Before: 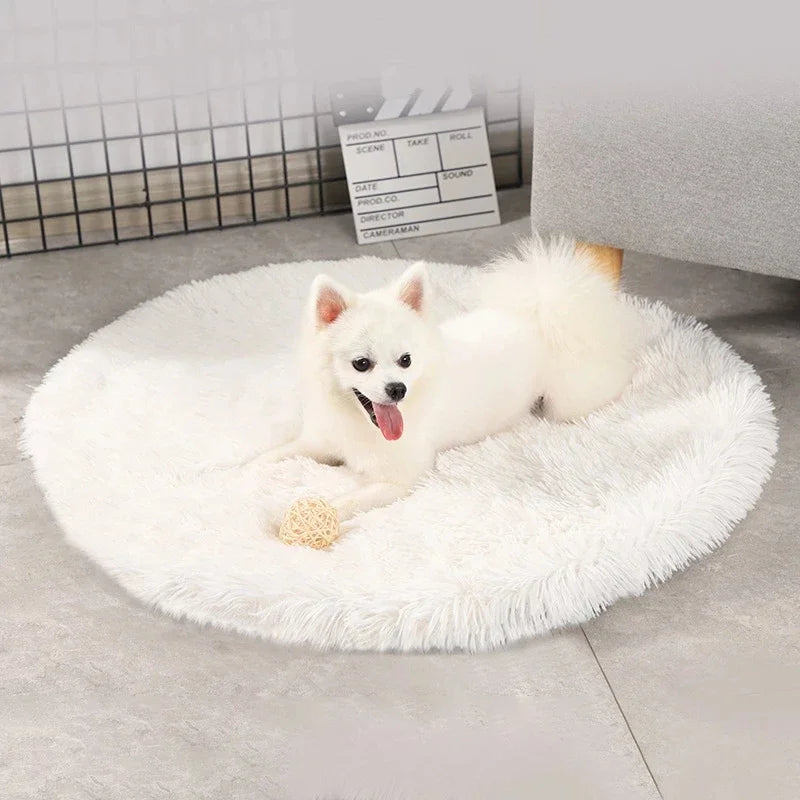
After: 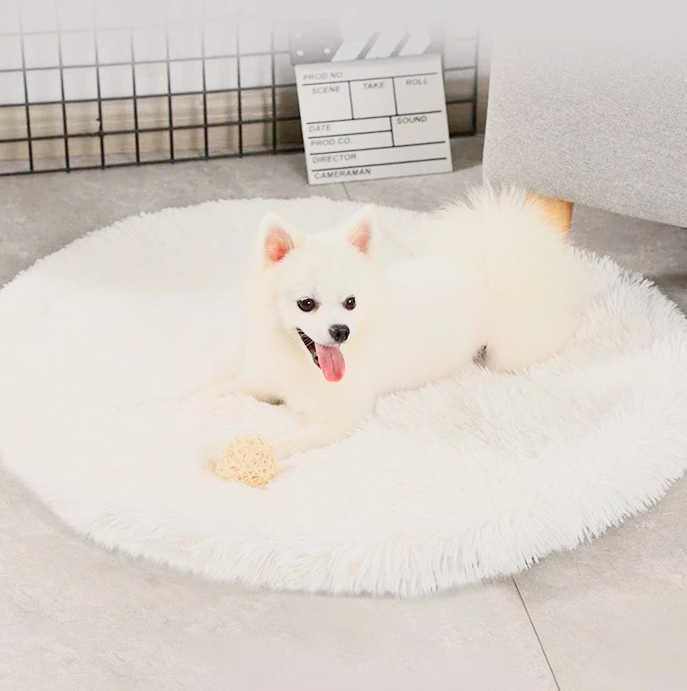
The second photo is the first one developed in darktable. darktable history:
contrast brightness saturation: contrast 0.285
tone curve: curves: ch0 [(0, 0) (0.004, 0.008) (0.077, 0.156) (0.169, 0.29) (0.774, 0.774) (0.988, 0.926)], color space Lab, linked channels, preserve colors none
crop and rotate: angle -2.85°, left 5.153%, top 5.197%, right 4.704%, bottom 4.176%
